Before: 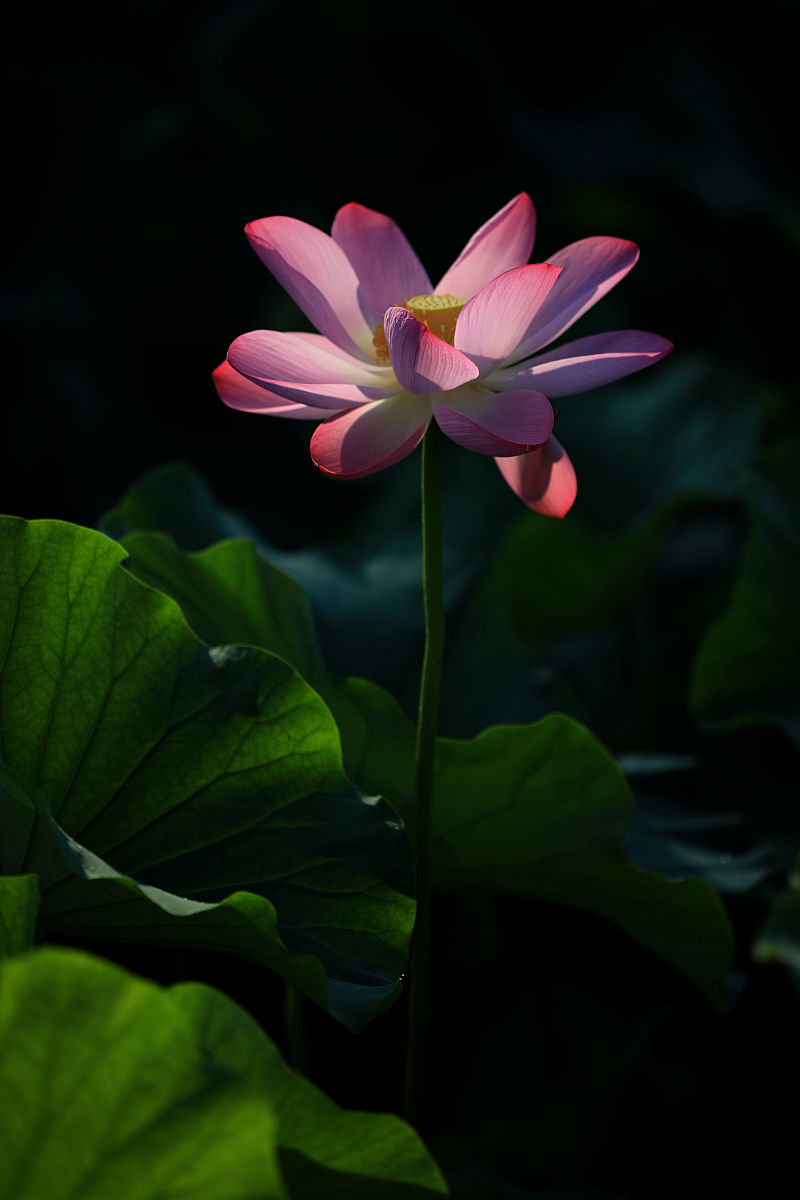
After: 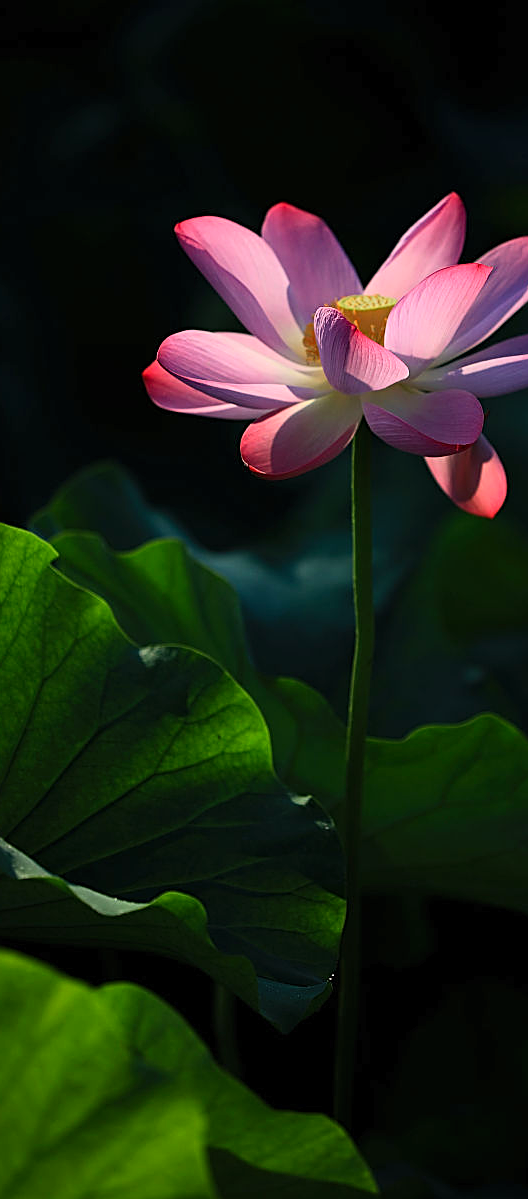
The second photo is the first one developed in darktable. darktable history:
crop and rotate: left 8.839%, right 25.087%
contrast brightness saturation: contrast 0.201, brightness 0.162, saturation 0.22
tone equalizer: edges refinement/feathering 500, mask exposure compensation -1.57 EV, preserve details no
sharpen: on, module defaults
